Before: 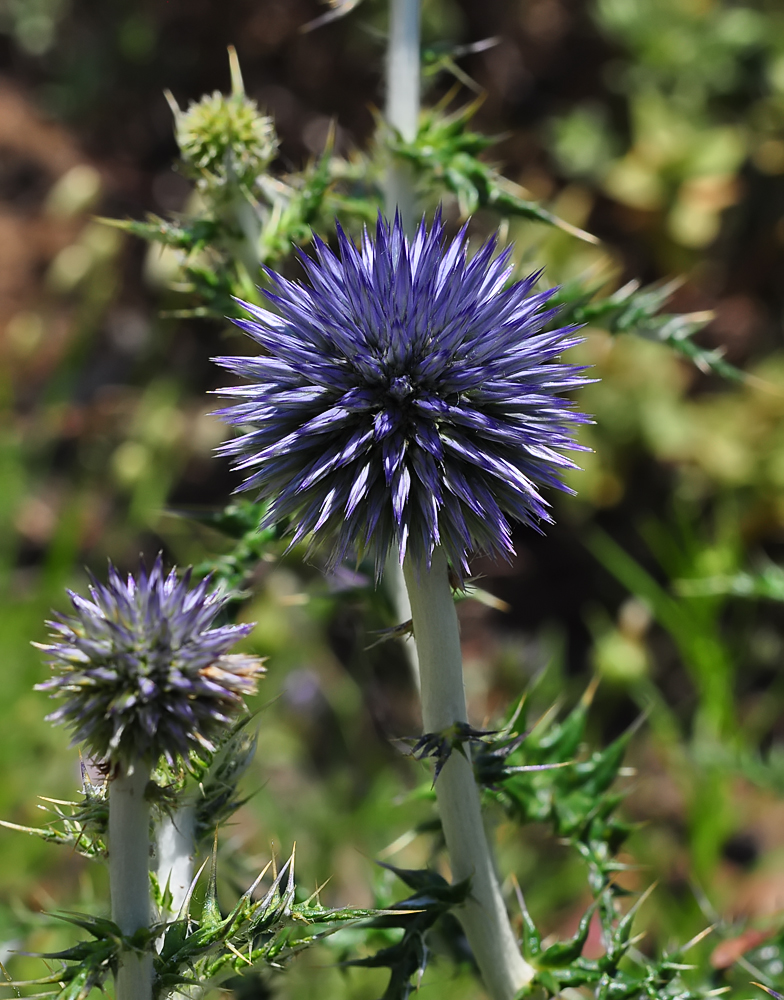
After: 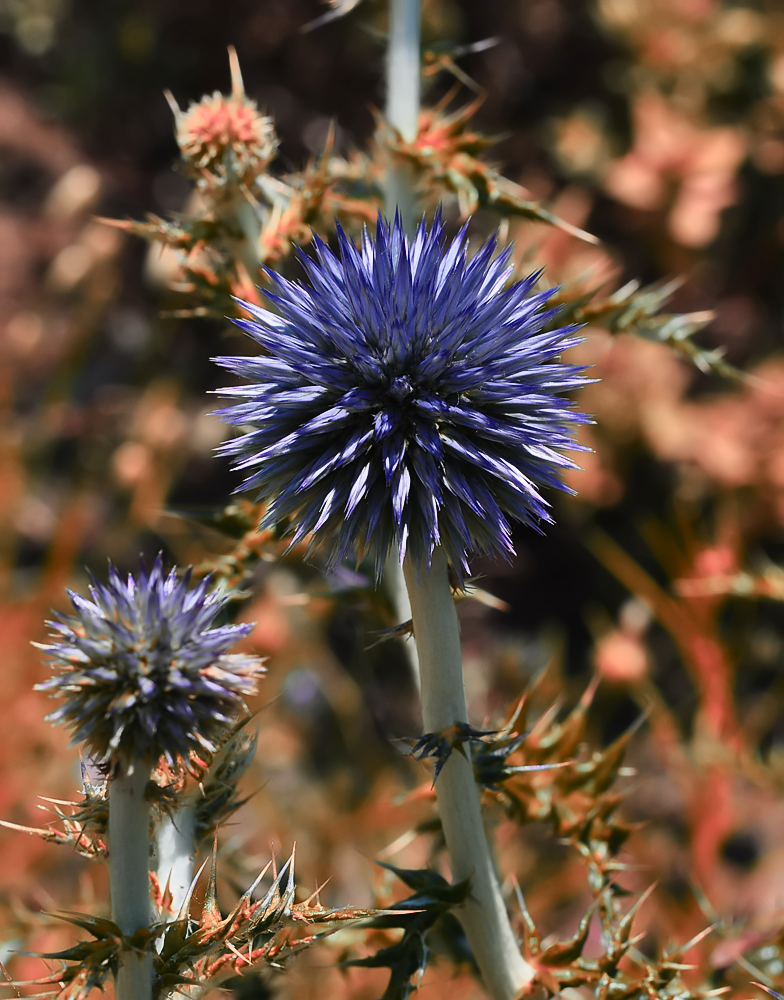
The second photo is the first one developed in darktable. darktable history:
contrast brightness saturation: contrast 0.139
color zones: curves: ch2 [(0, 0.488) (0.143, 0.417) (0.286, 0.212) (0.429, 0.179) (0.571, 0.154) (0.714, 0.415) (0.857, 0.495) (1, 0.488)]
contrast equalizer: octaves 7, y [[0.5, 0.542, 0.583, 0.625, 0.667, 0.708], [0.5 ×6], [0.5 ×6], [0 ×6], [0 ×6]], mix -0.209
